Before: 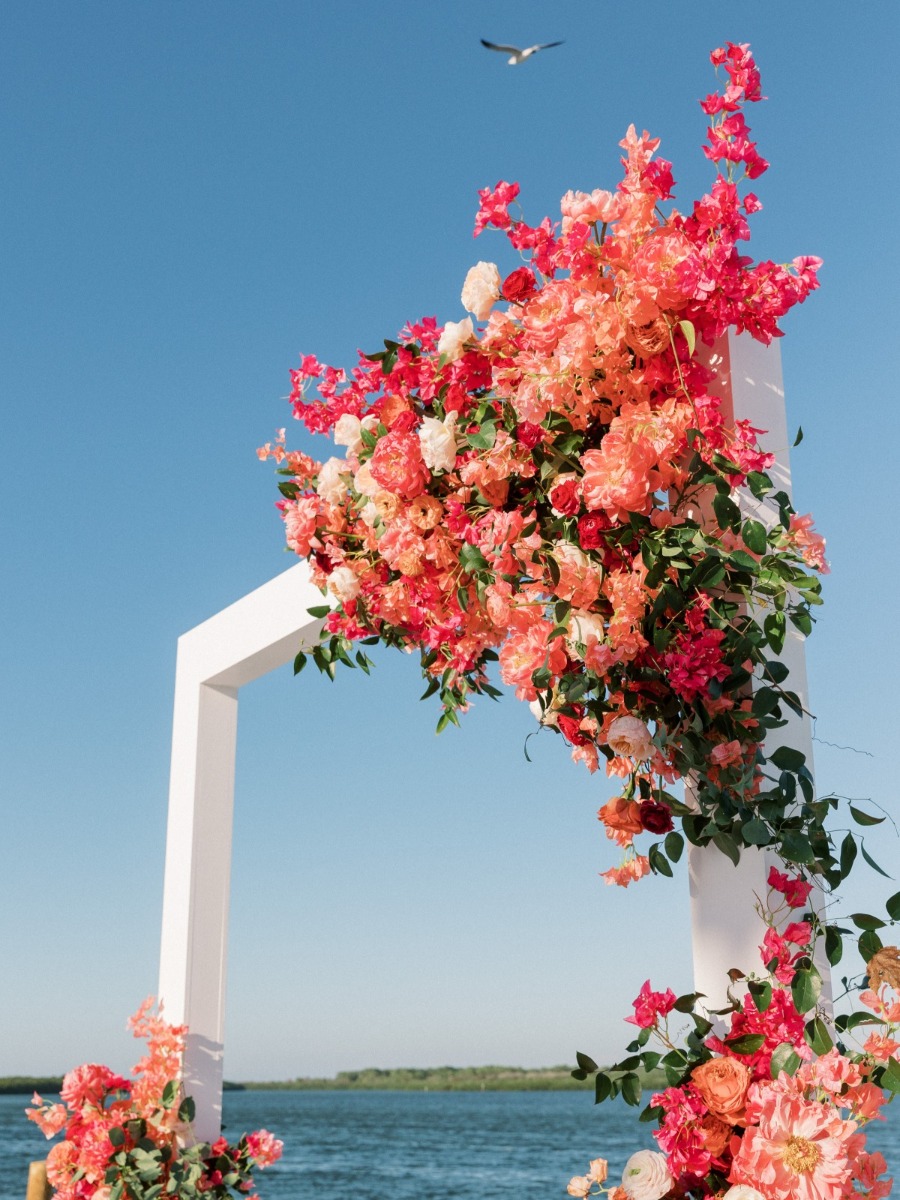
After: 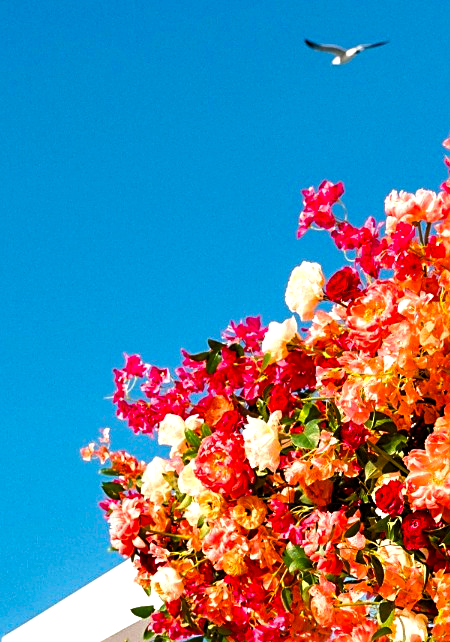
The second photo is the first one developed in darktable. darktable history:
color balance rgb: linear chroma grading › global chroma 9%, perceptual saturation grading › global saturation 36%, perceptual saturation grading › shadows 35%, perceptual brilliance grading › global brilliance 21.21%, perceptual brilliance grading › shadows -35%, global vibrance 21.21%
sharpen: on, module defaults
shadows and highlights: soften with gaussian
crop: left 19.556%, right 30.401%, bottom 46.458%
